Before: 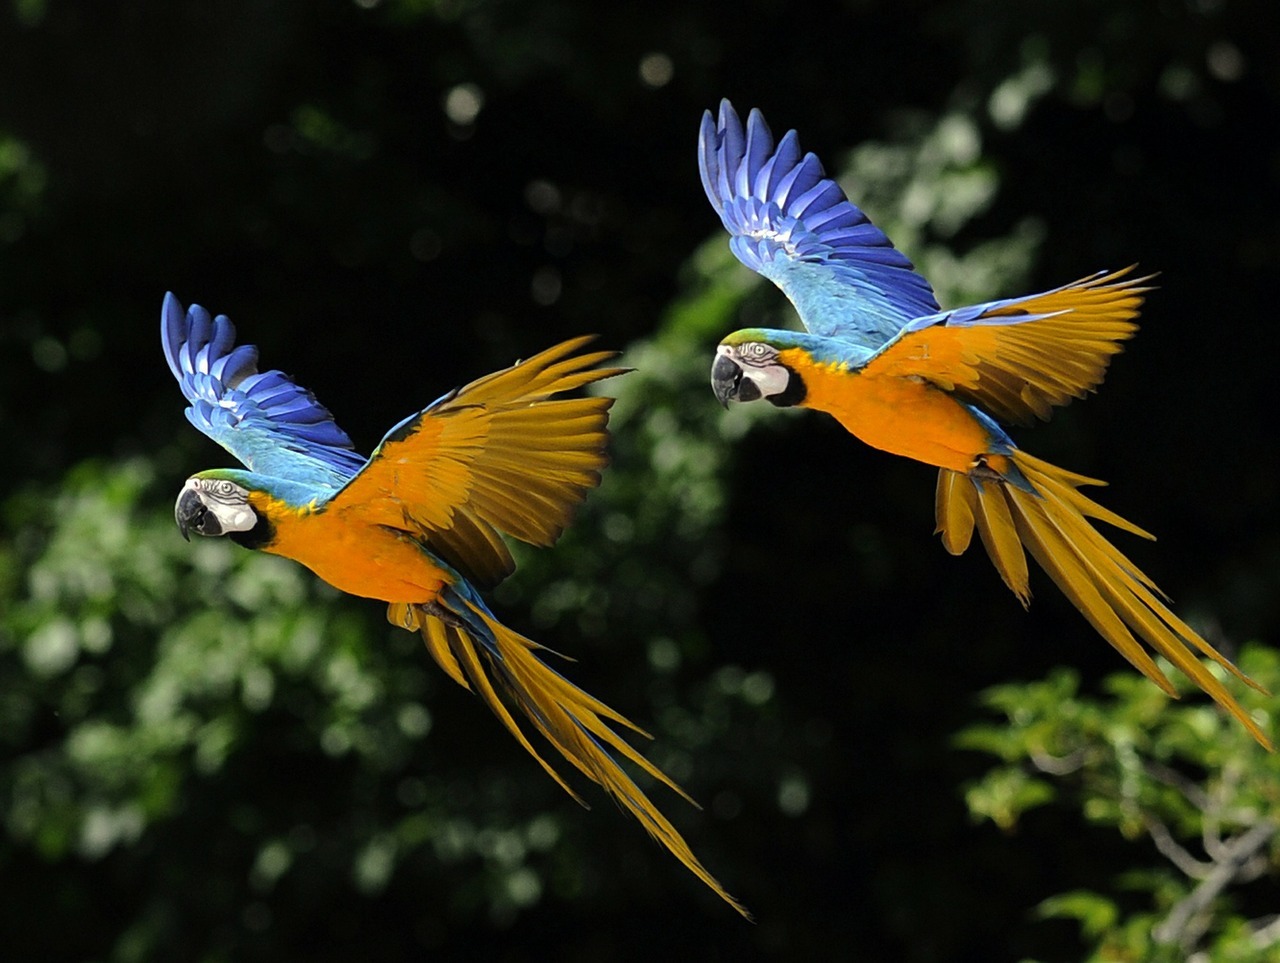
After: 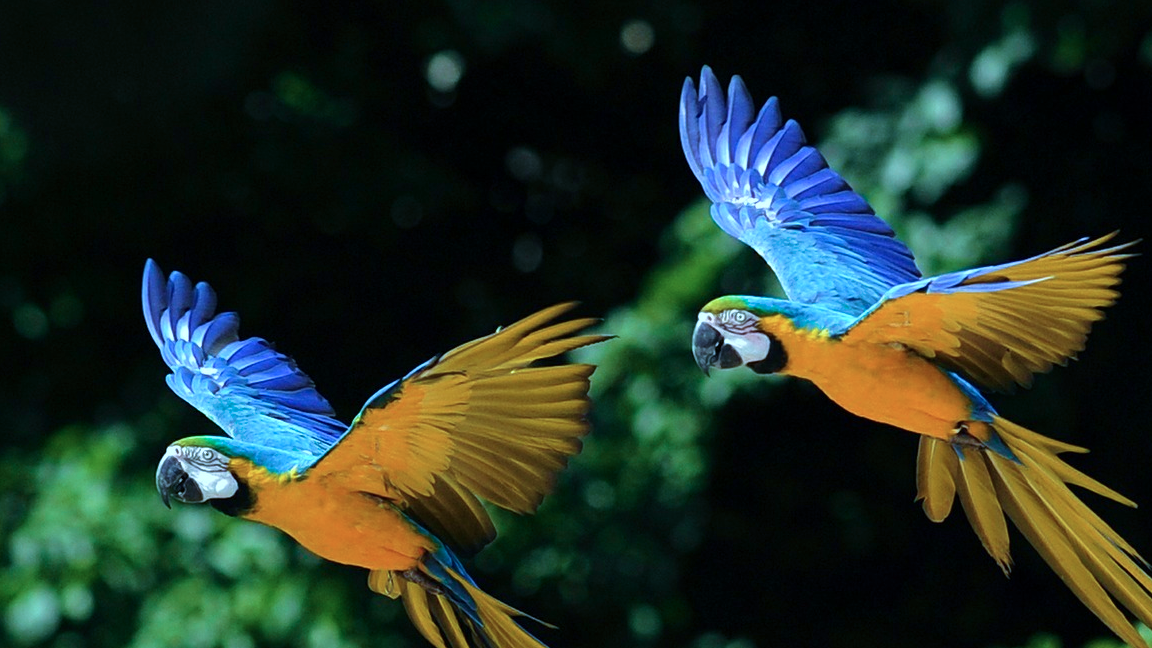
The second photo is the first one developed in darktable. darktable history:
velvia: strength 50%
crop: left 1.509%, top 3.452%, right 7.696%, bottom 28.452%
color calibration: x 0.396, y 0.386, temperature 3669 K
